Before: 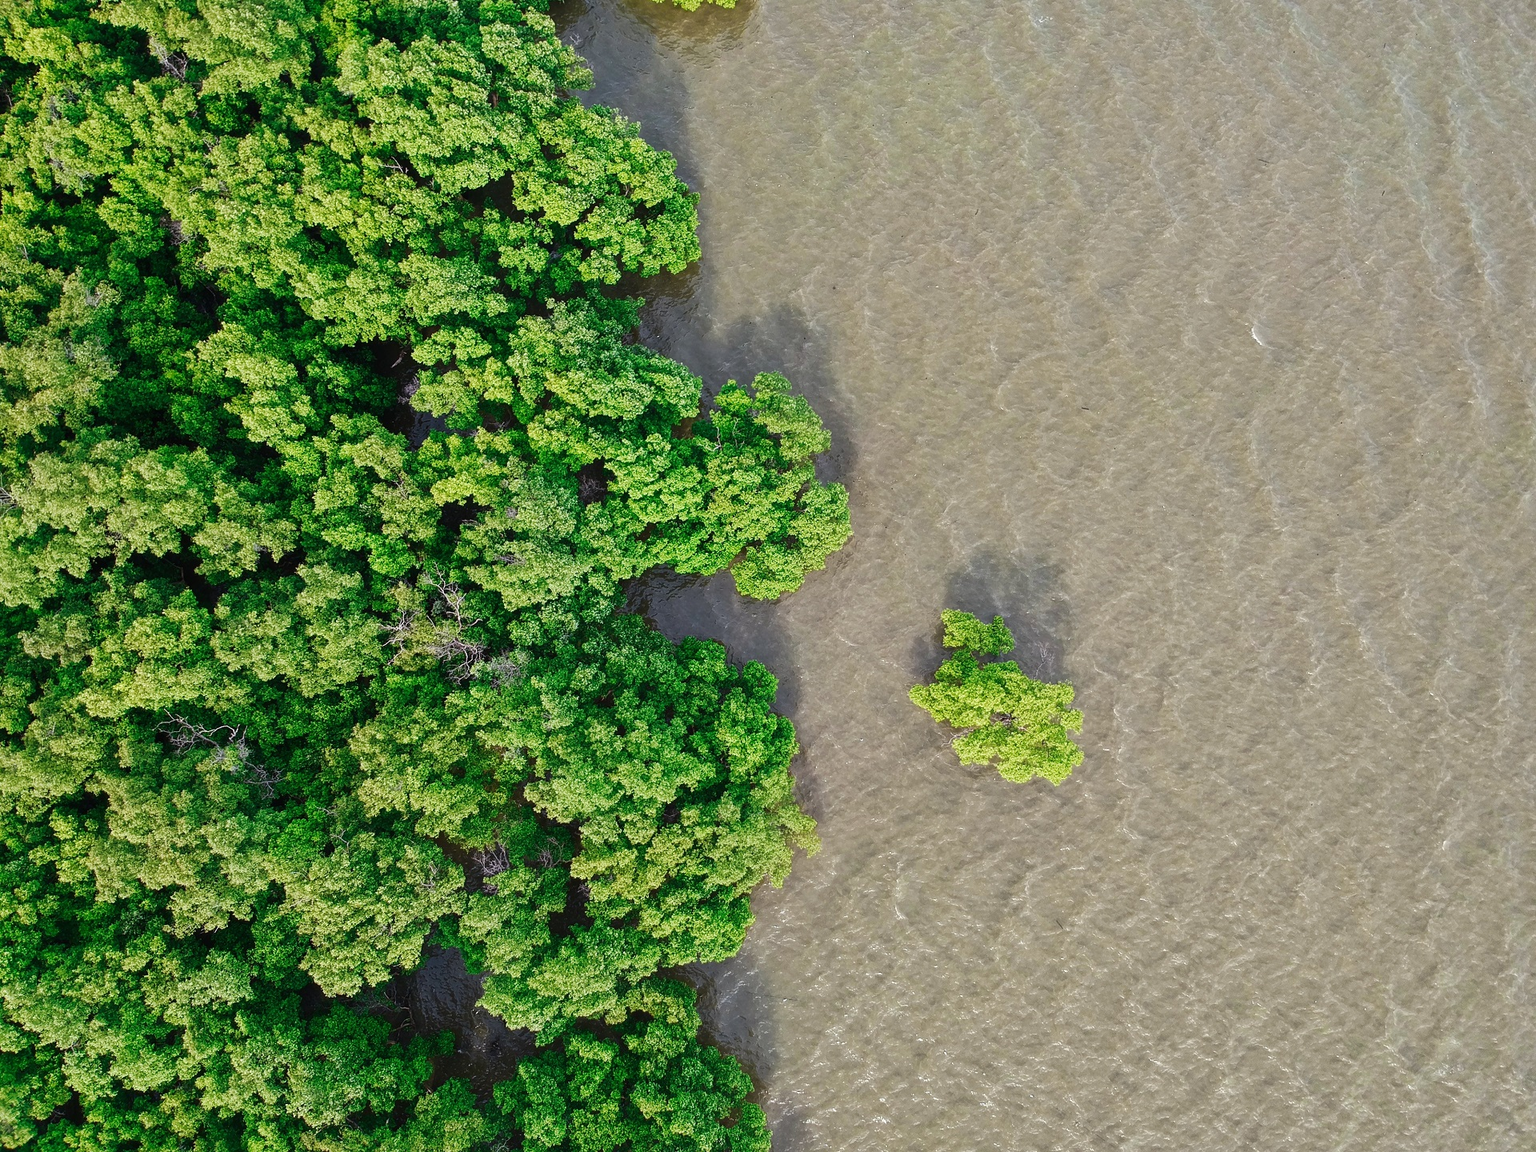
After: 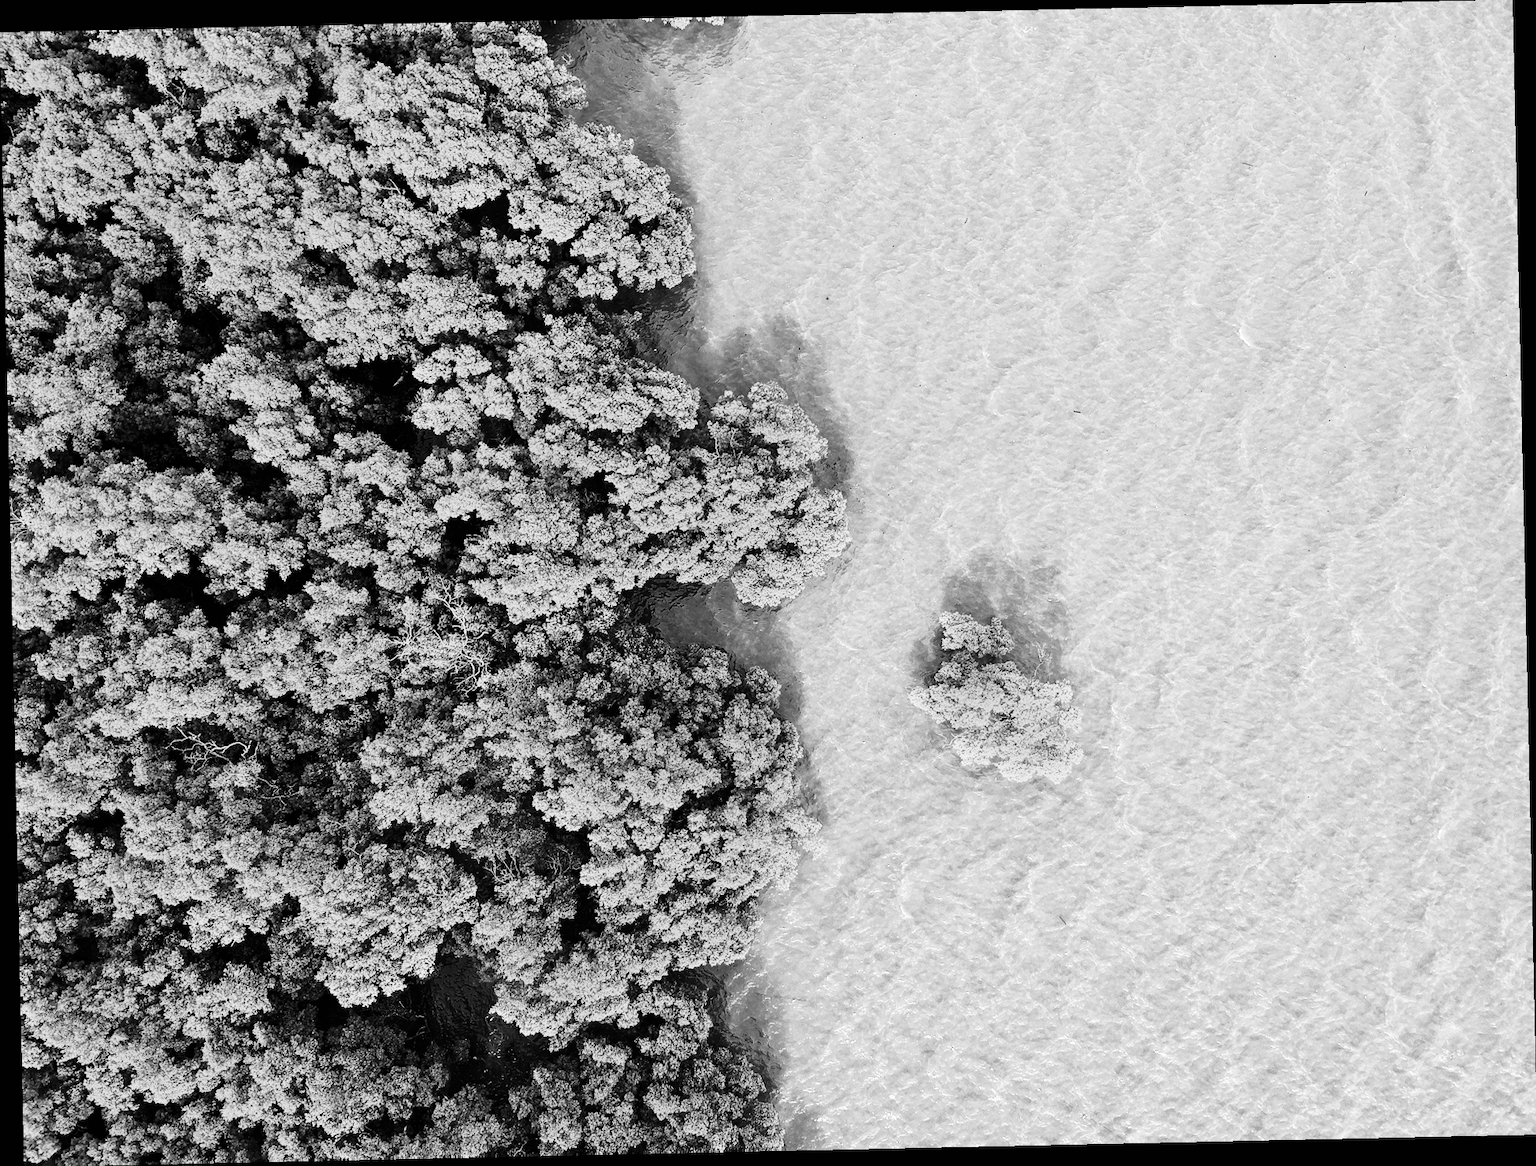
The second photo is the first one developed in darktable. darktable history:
contrast brightness saturation: contrast 0.13, brightness -0.24, saturation 0.14
rotate and perspective: rotation -1.24°, automatic cropping off
base curve: curves: ch0 [(0, 0.003) (0.001, 0.002) (0.006, 0.004) (0.02, 0.022) (0.048, 0.086) (0.094, 0.234) (0.162, 0.431) (0.258, 0.629) (0.385, 0.8) (0.548, 0.918) (0.751, 0.988) (1, 1)], preserve colors none
monochrome: size 1
